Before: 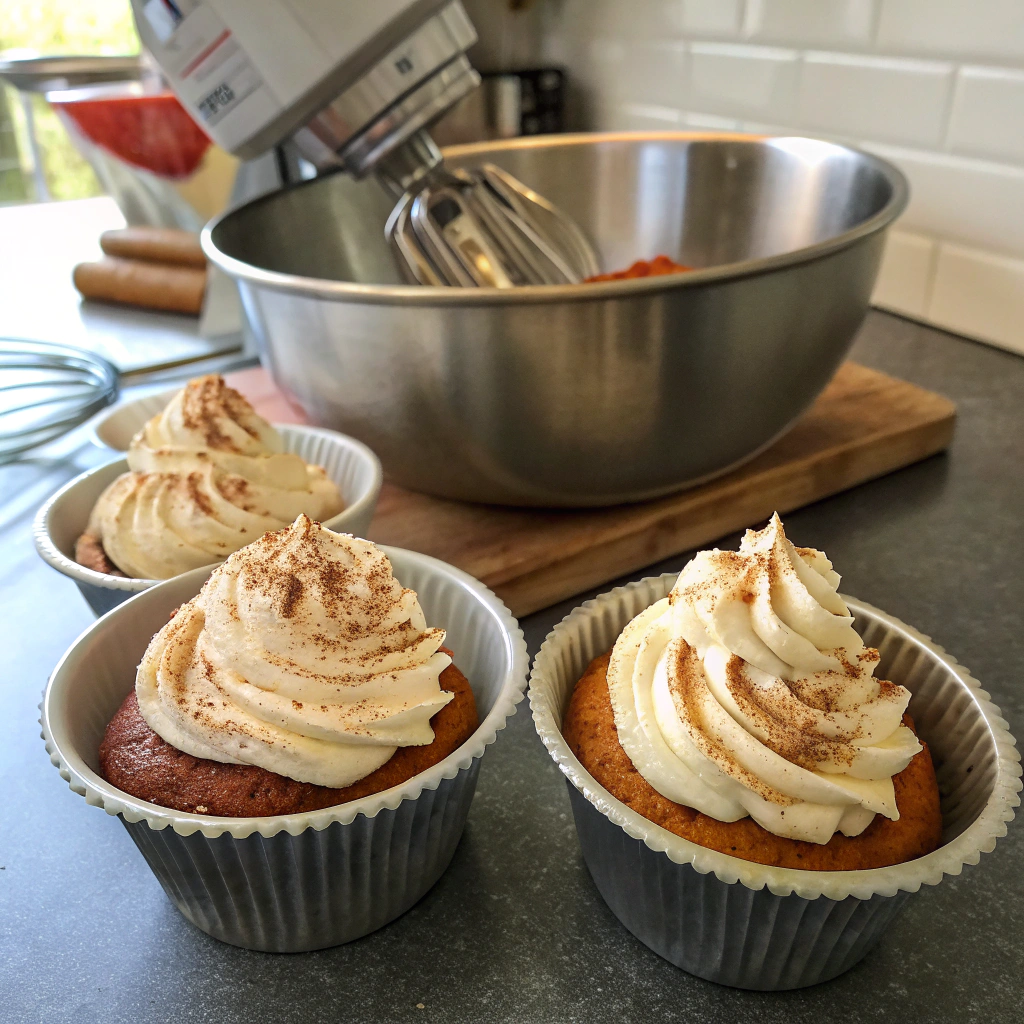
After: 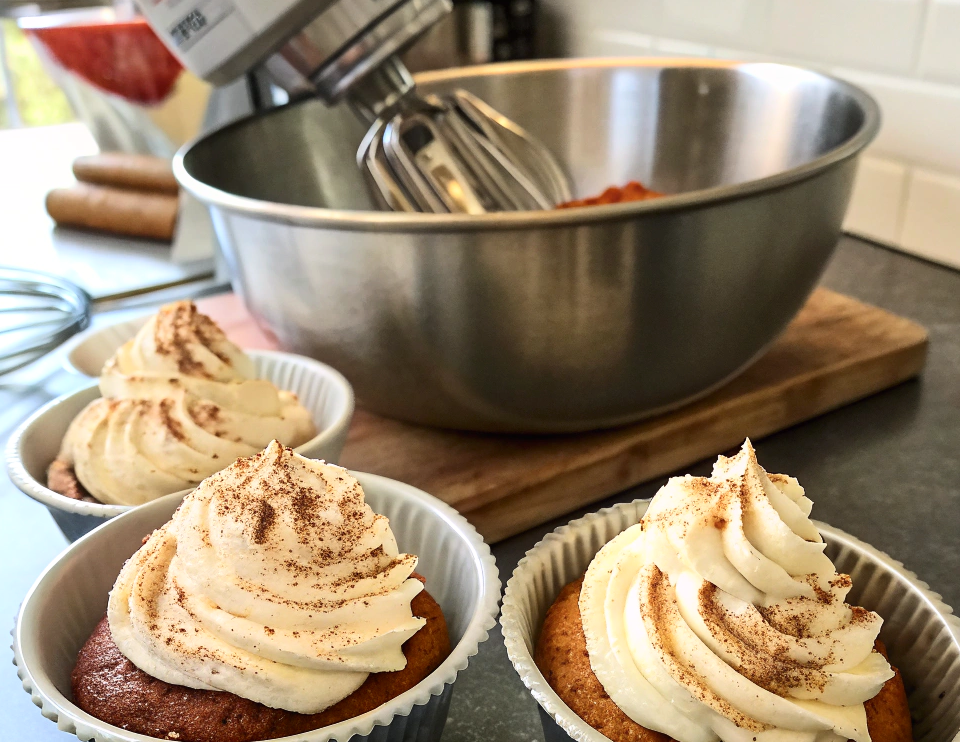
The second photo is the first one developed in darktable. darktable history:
crop: left 2.737%, top 7.287%, right 3.421%, bottom 20.179%
contrast brightness saturation: contrast 0.24, brightness 0.09
